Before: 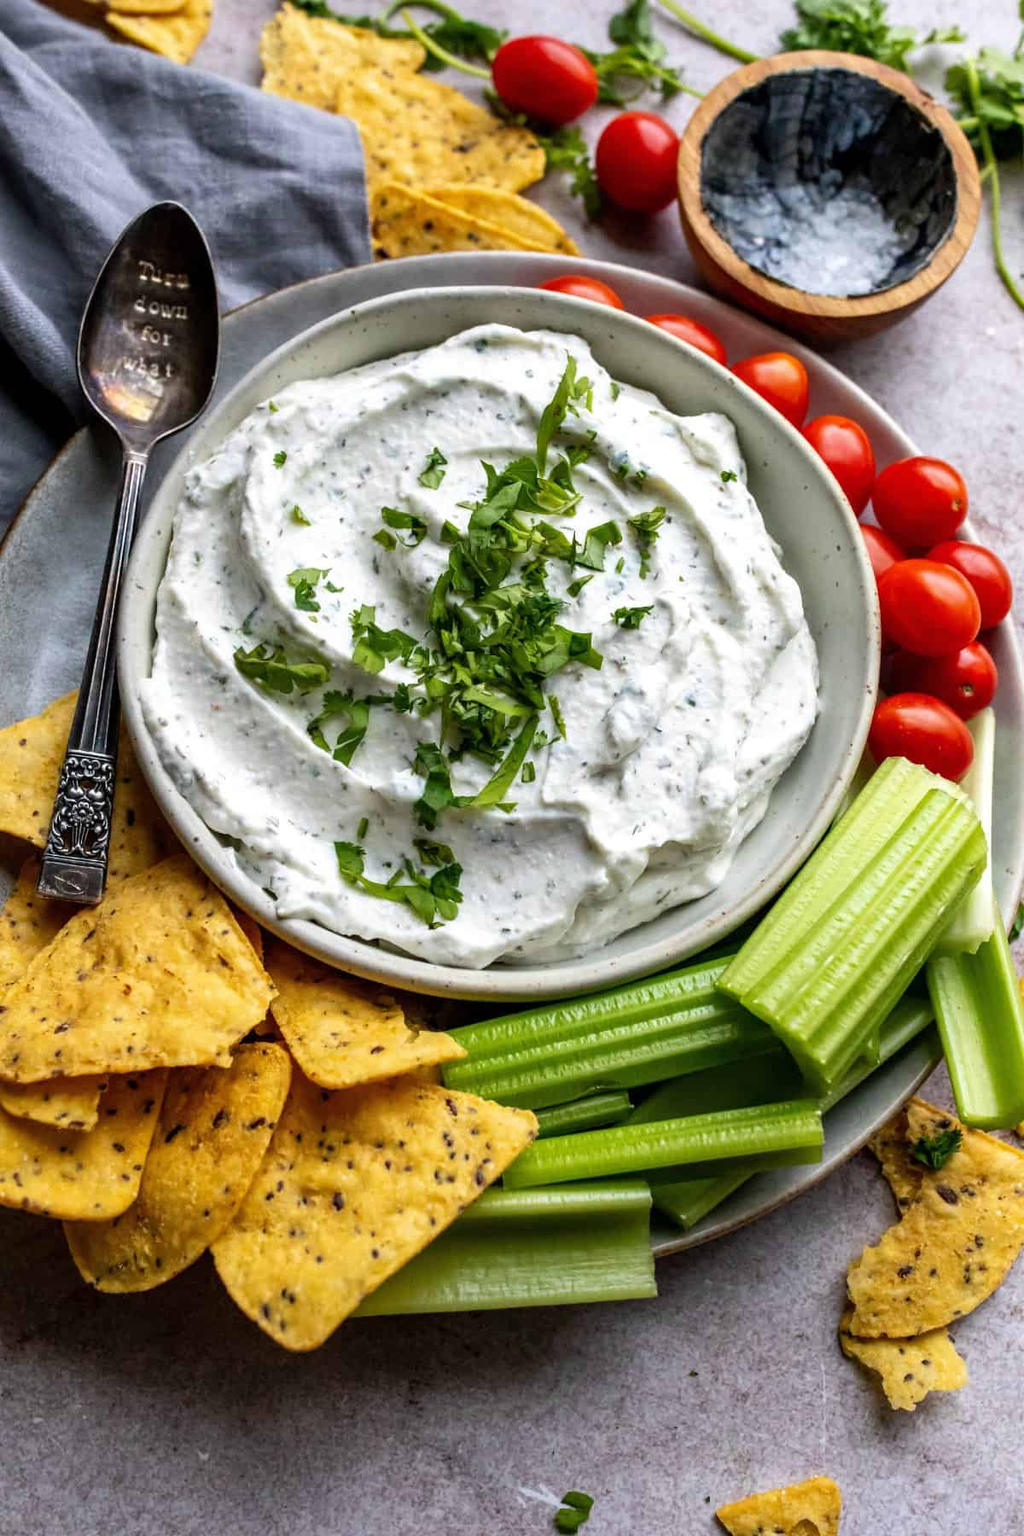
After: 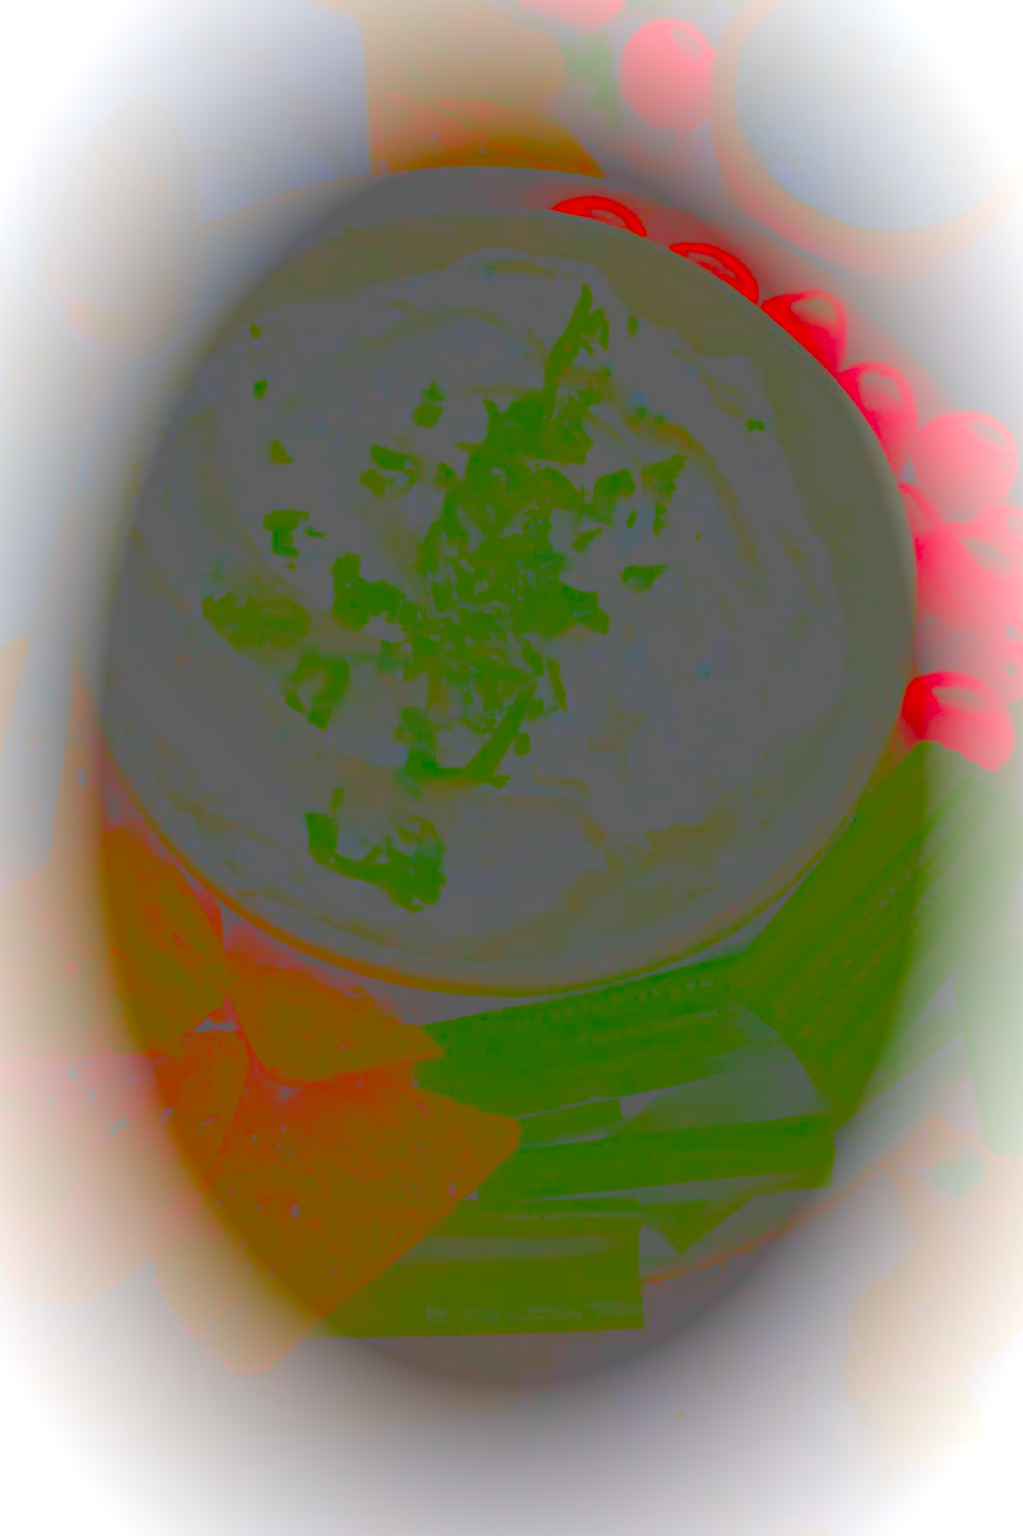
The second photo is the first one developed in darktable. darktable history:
color correction: highlights b* 0.016, saturation 0.873
crop and rotate: angle -2.05°, left 3.124%, top 4.228%, right 1.646%, bottom 0.426%
contrast brightness saturation: contrast -0.985, brightness -0.172, saturation 0.738
vignetting: brightness 0.984, saturation -0.492, automatic ratio true
